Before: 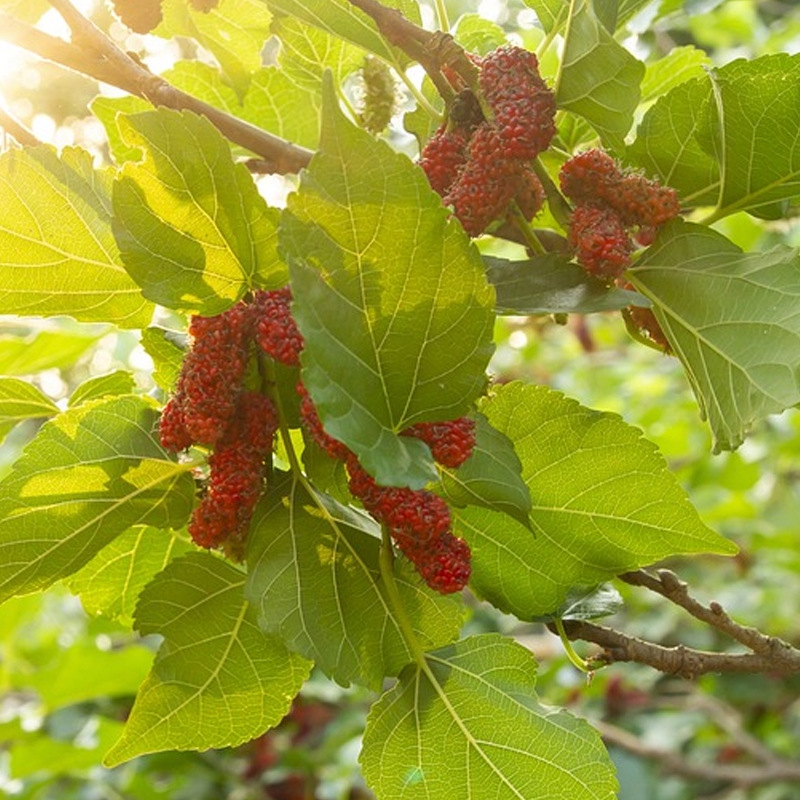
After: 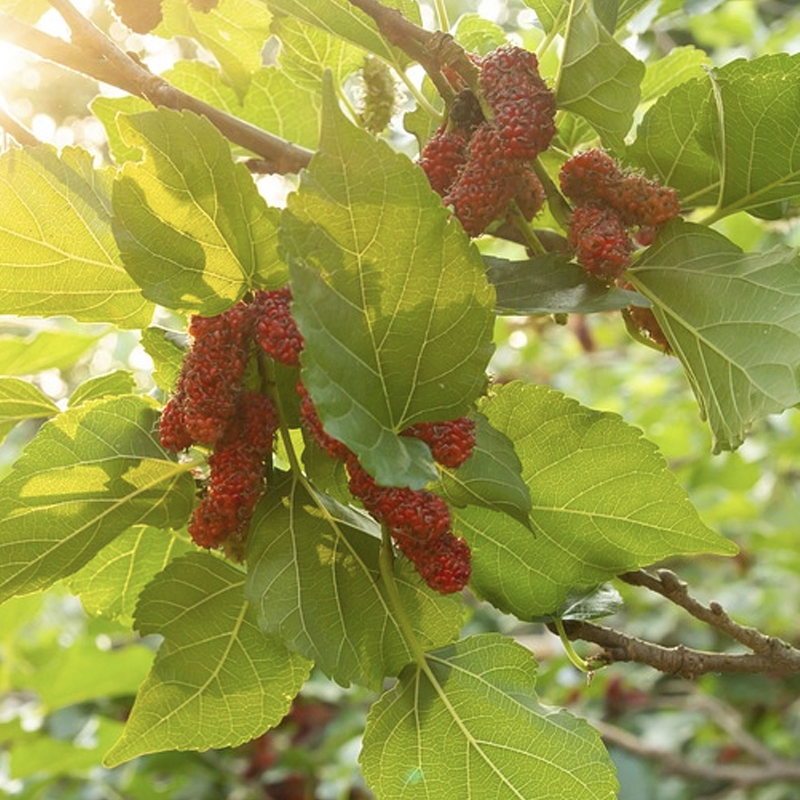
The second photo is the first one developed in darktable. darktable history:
color correction: highlights b* 0.055, saturation 0.848
